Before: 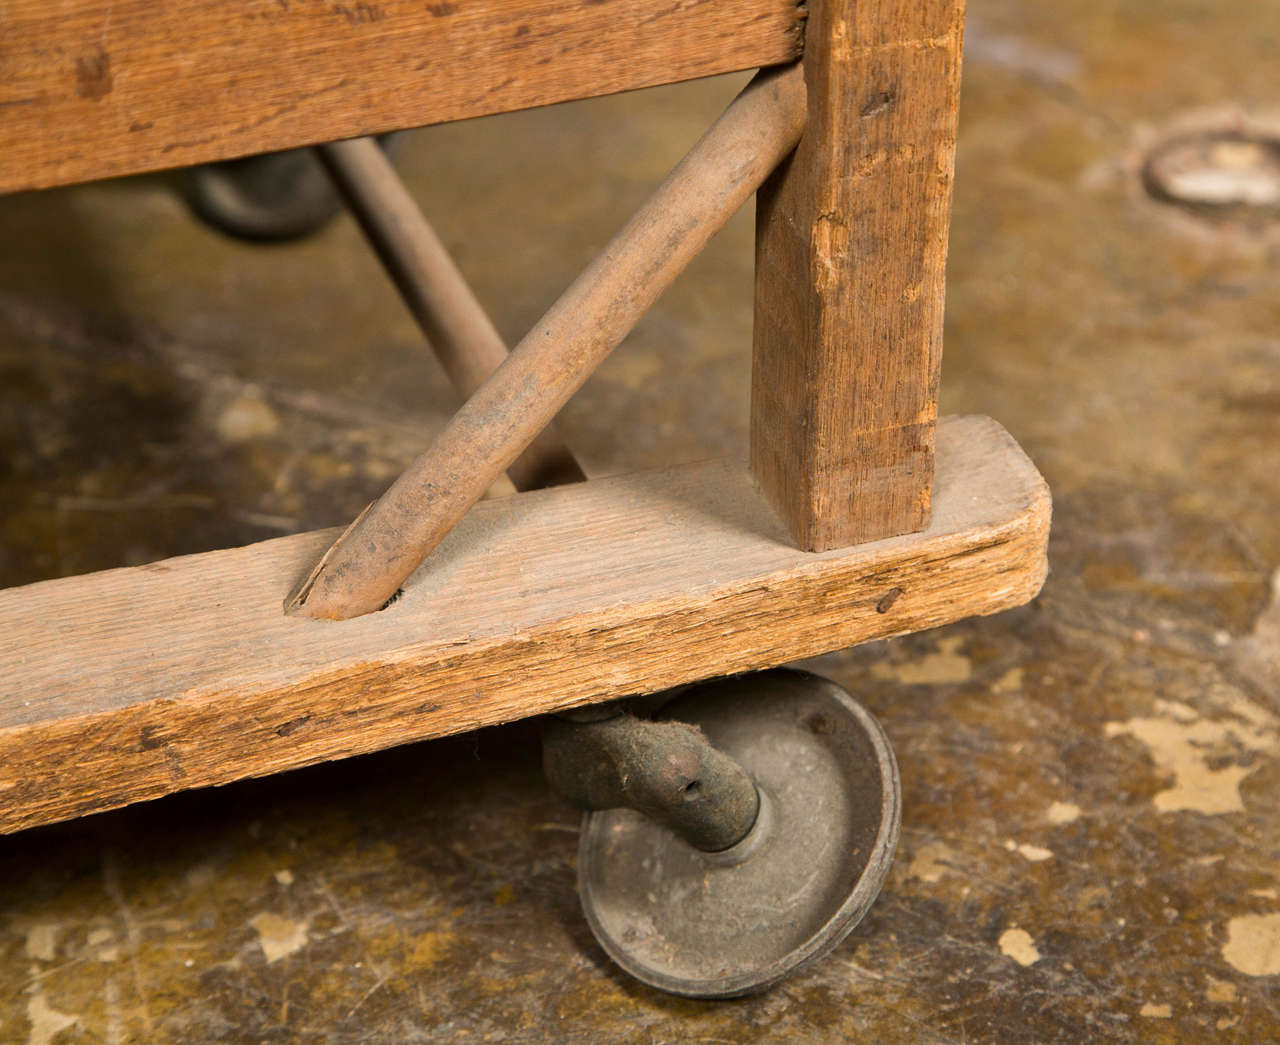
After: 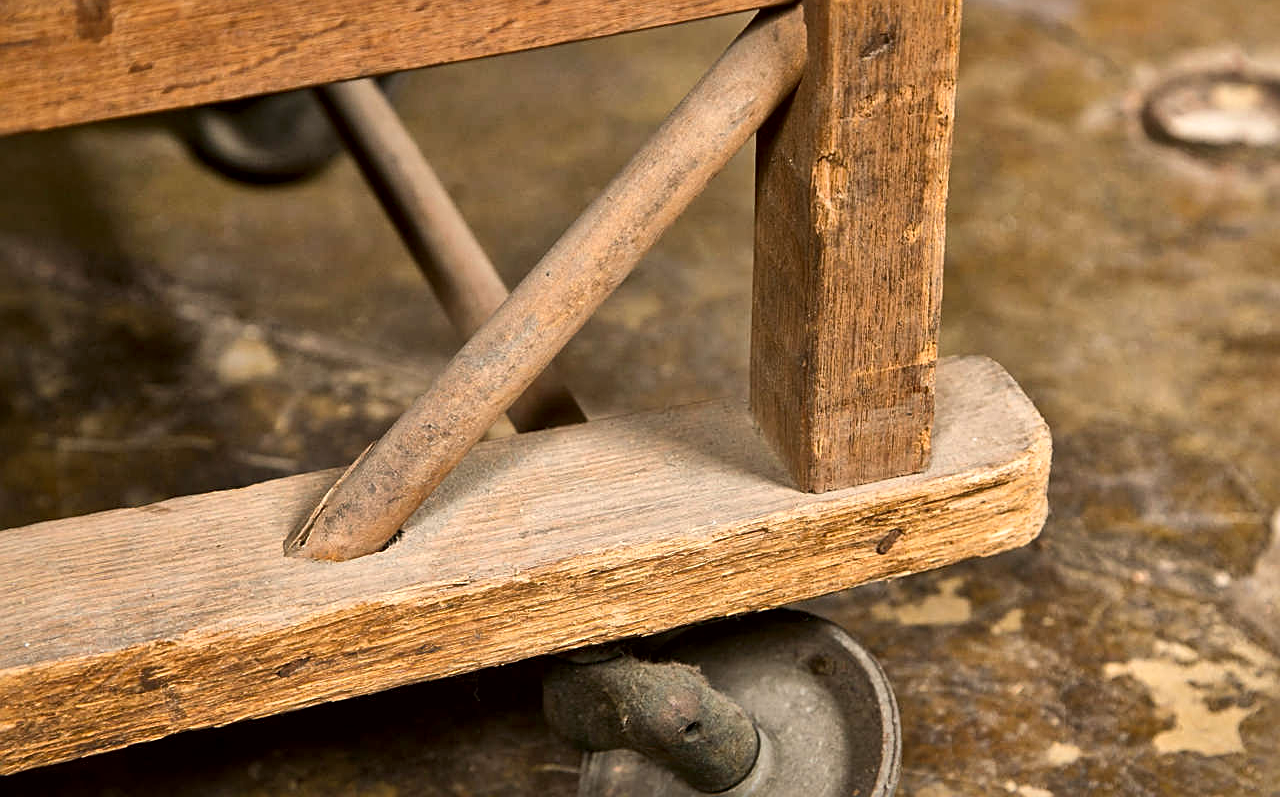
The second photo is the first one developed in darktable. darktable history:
local contrast: mode bilateral grid, contrast 20, coarseness 50, detail 171%, midtone range 0.2
crop: top 5.699%, bottom 17.969%
sharpen: on, module defaults
